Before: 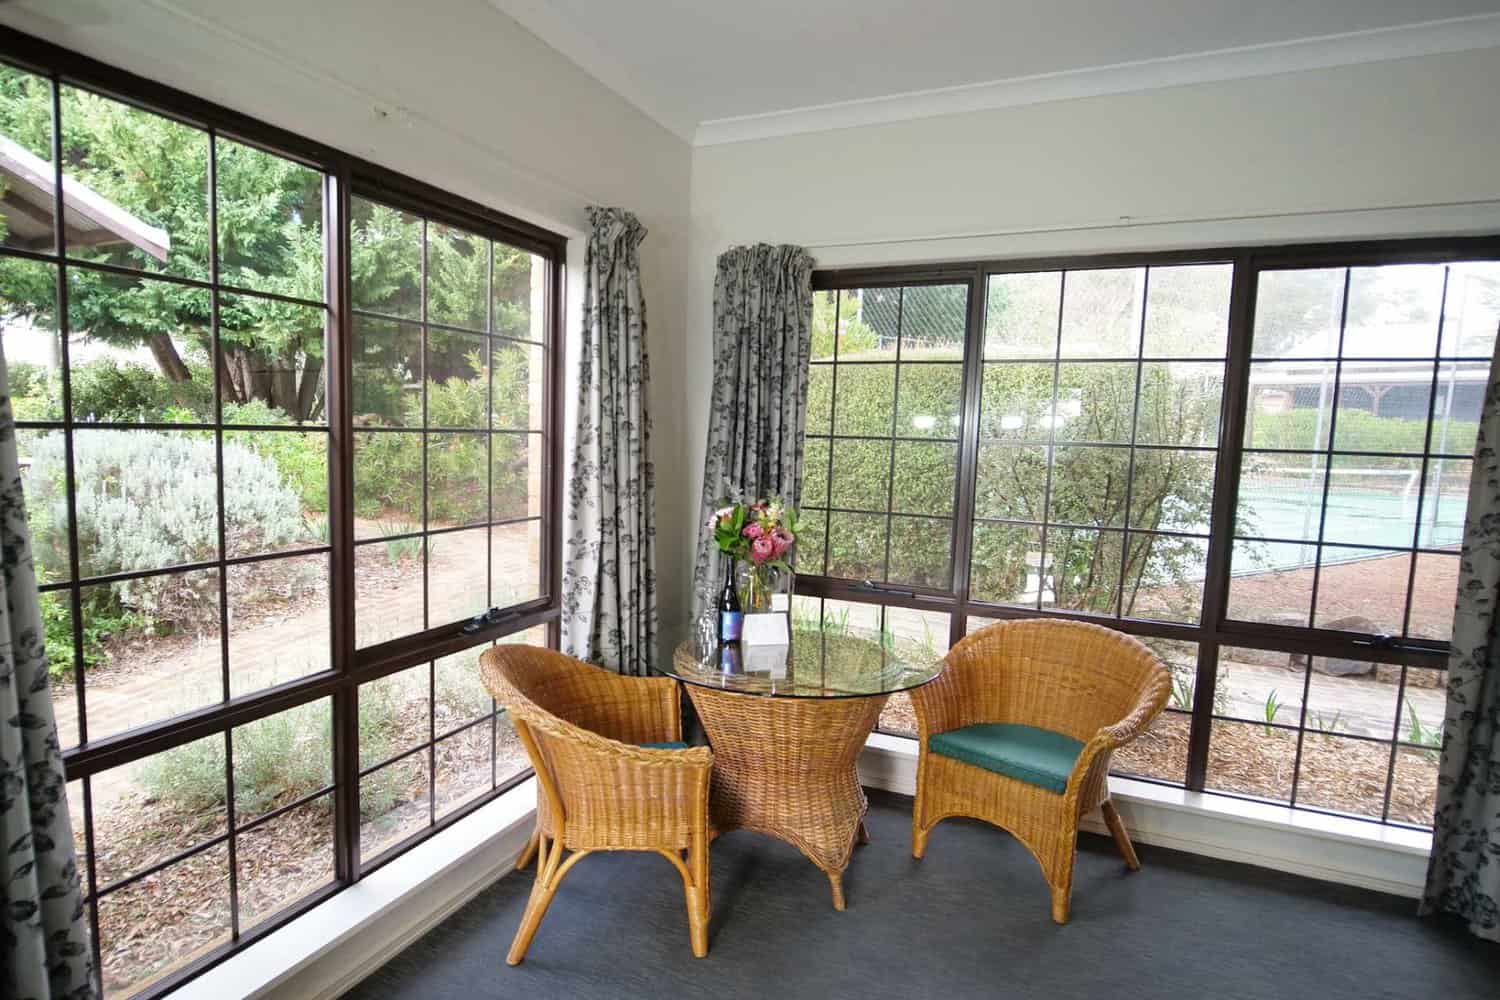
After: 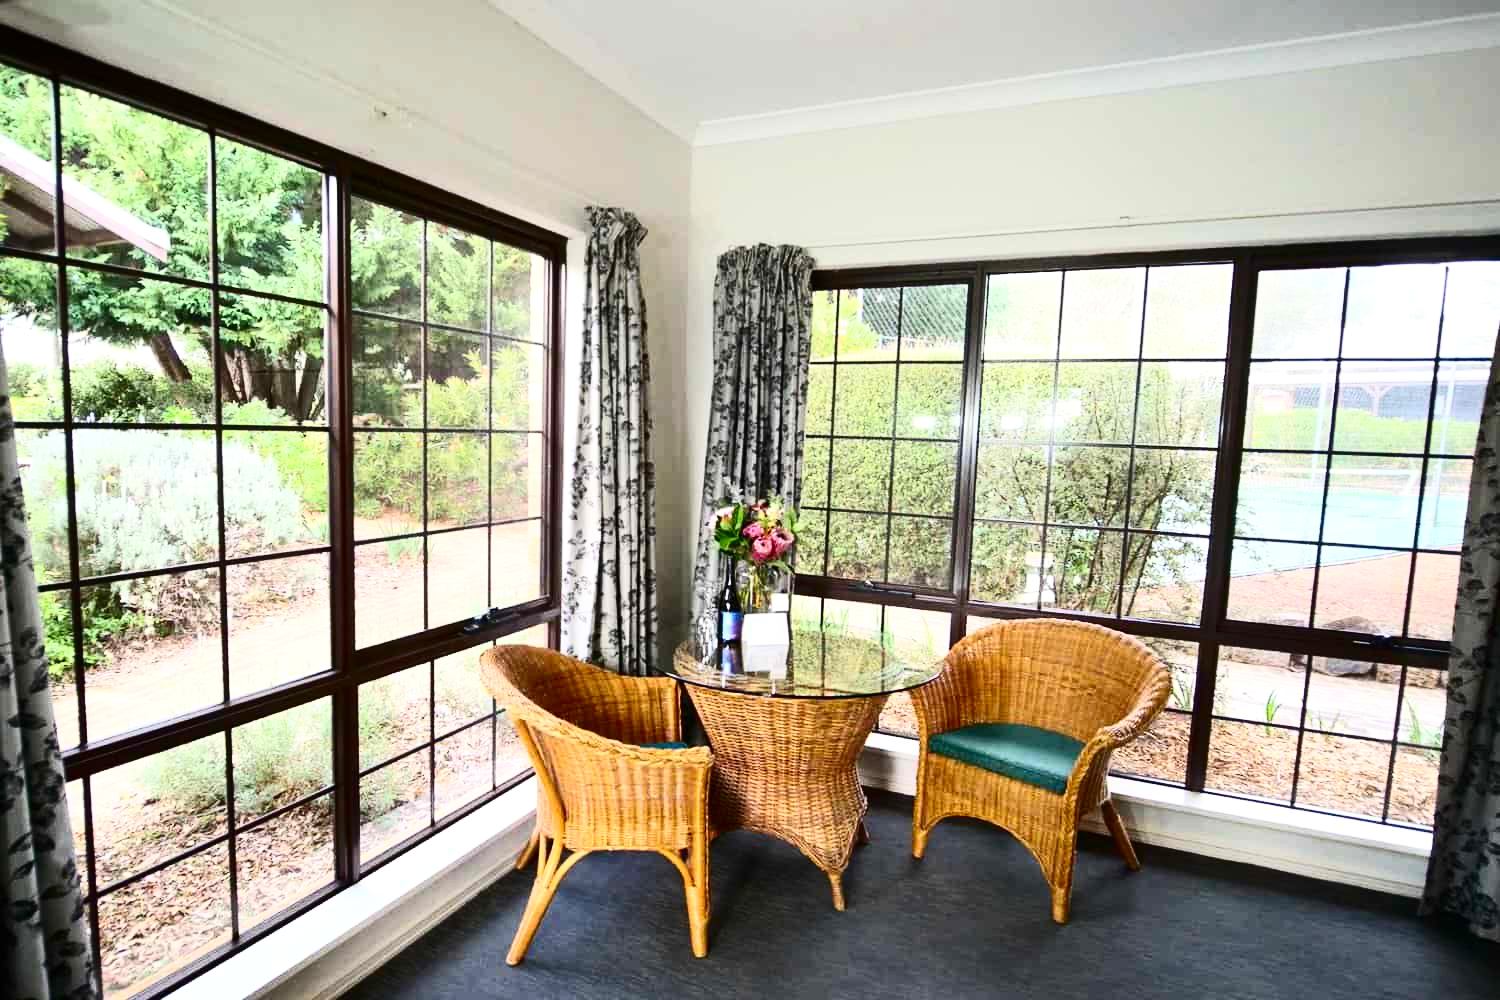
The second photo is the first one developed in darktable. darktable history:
contrast brightness saturation: contrast 0.4, brightness 0.047, saturation 0.259
exposure: exposure 0.202 EV, compensate highlight preservation false
